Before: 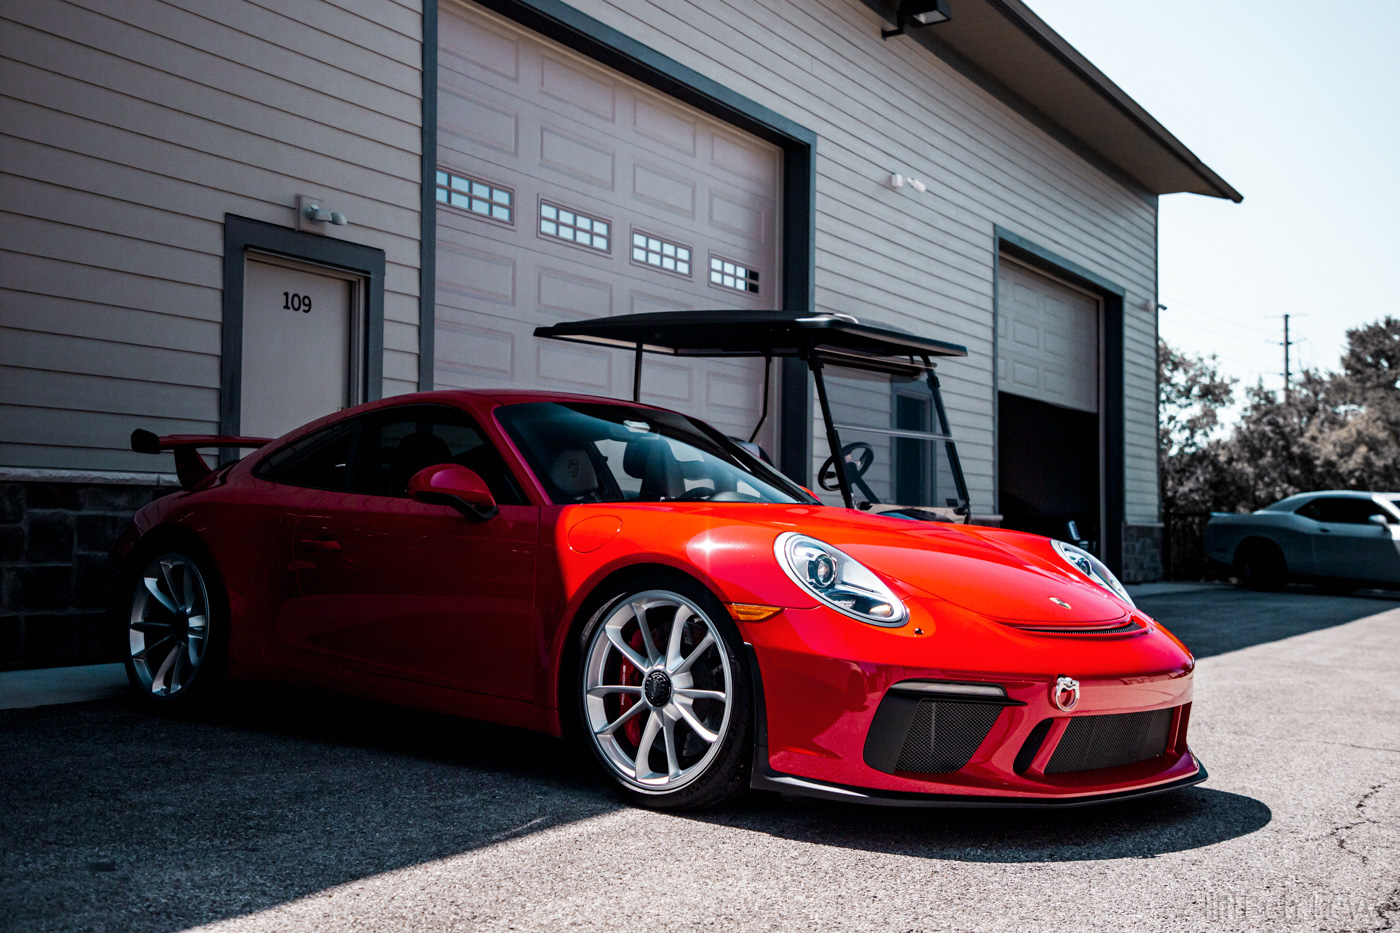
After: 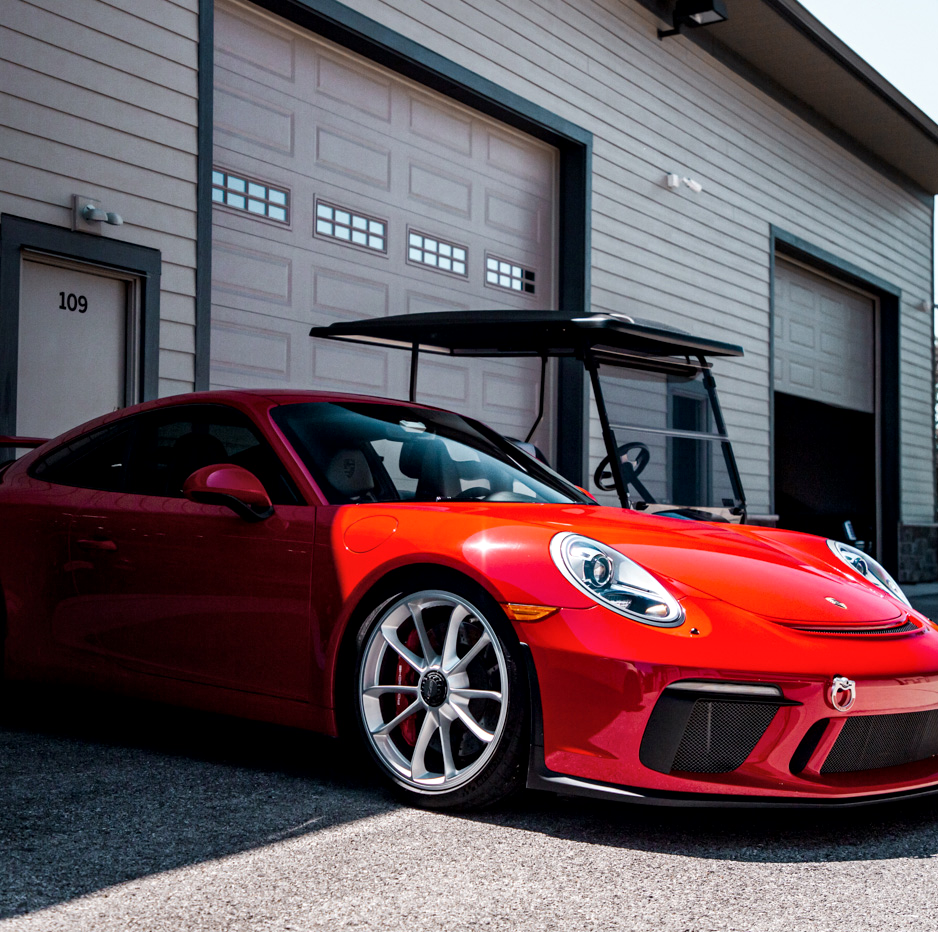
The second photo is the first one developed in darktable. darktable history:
tone equalizer: edges refinement/feathering 500, mask exposure compensation -1.57 EV, preserve details guided filter
local contrast: mode bilateral grid, contrast 19, coarseness 50, detail 132%, midtone range 0.2
crop and rotate: left 16.042%, right 16.923%
